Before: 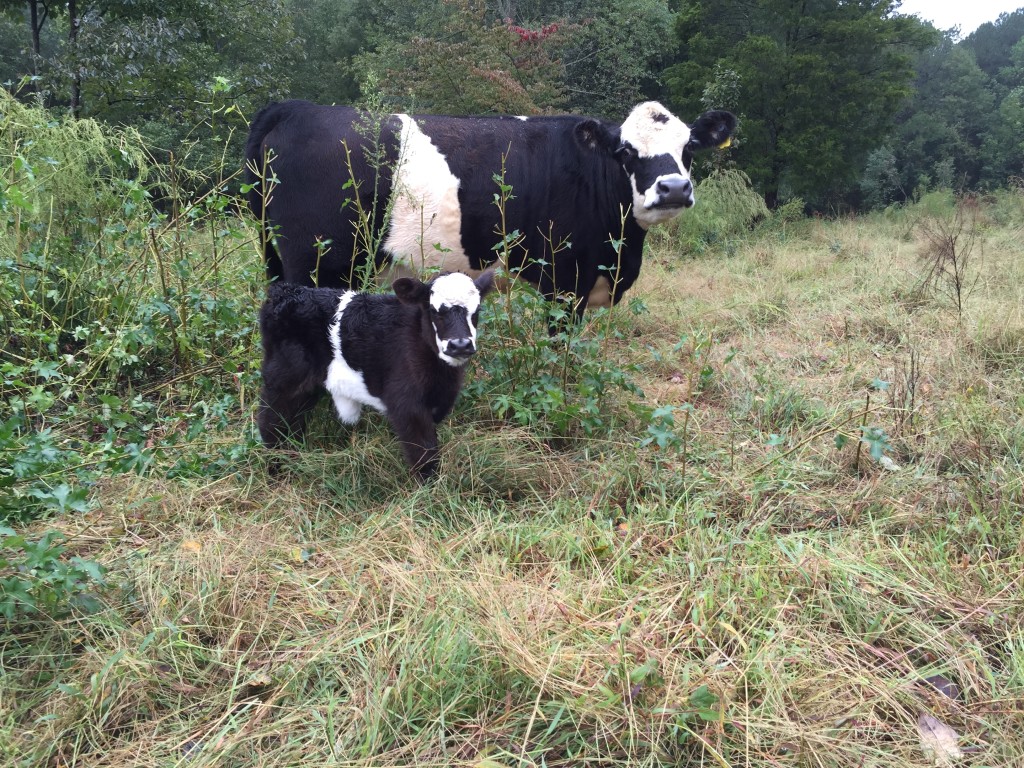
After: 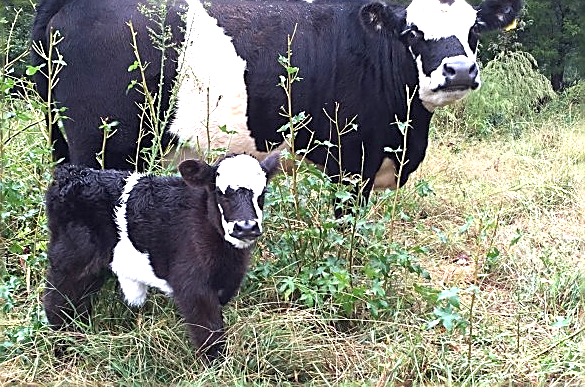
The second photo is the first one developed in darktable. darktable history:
exposure: black level correction 0.001, exposure 0.955 EV, compensate exposure bias true, compensate highlight preservation false
crop: left 20.932%, top 15.471%, right 21.848%, bottom 34.081%
sharpen: radius 1.685, amount 1.294
